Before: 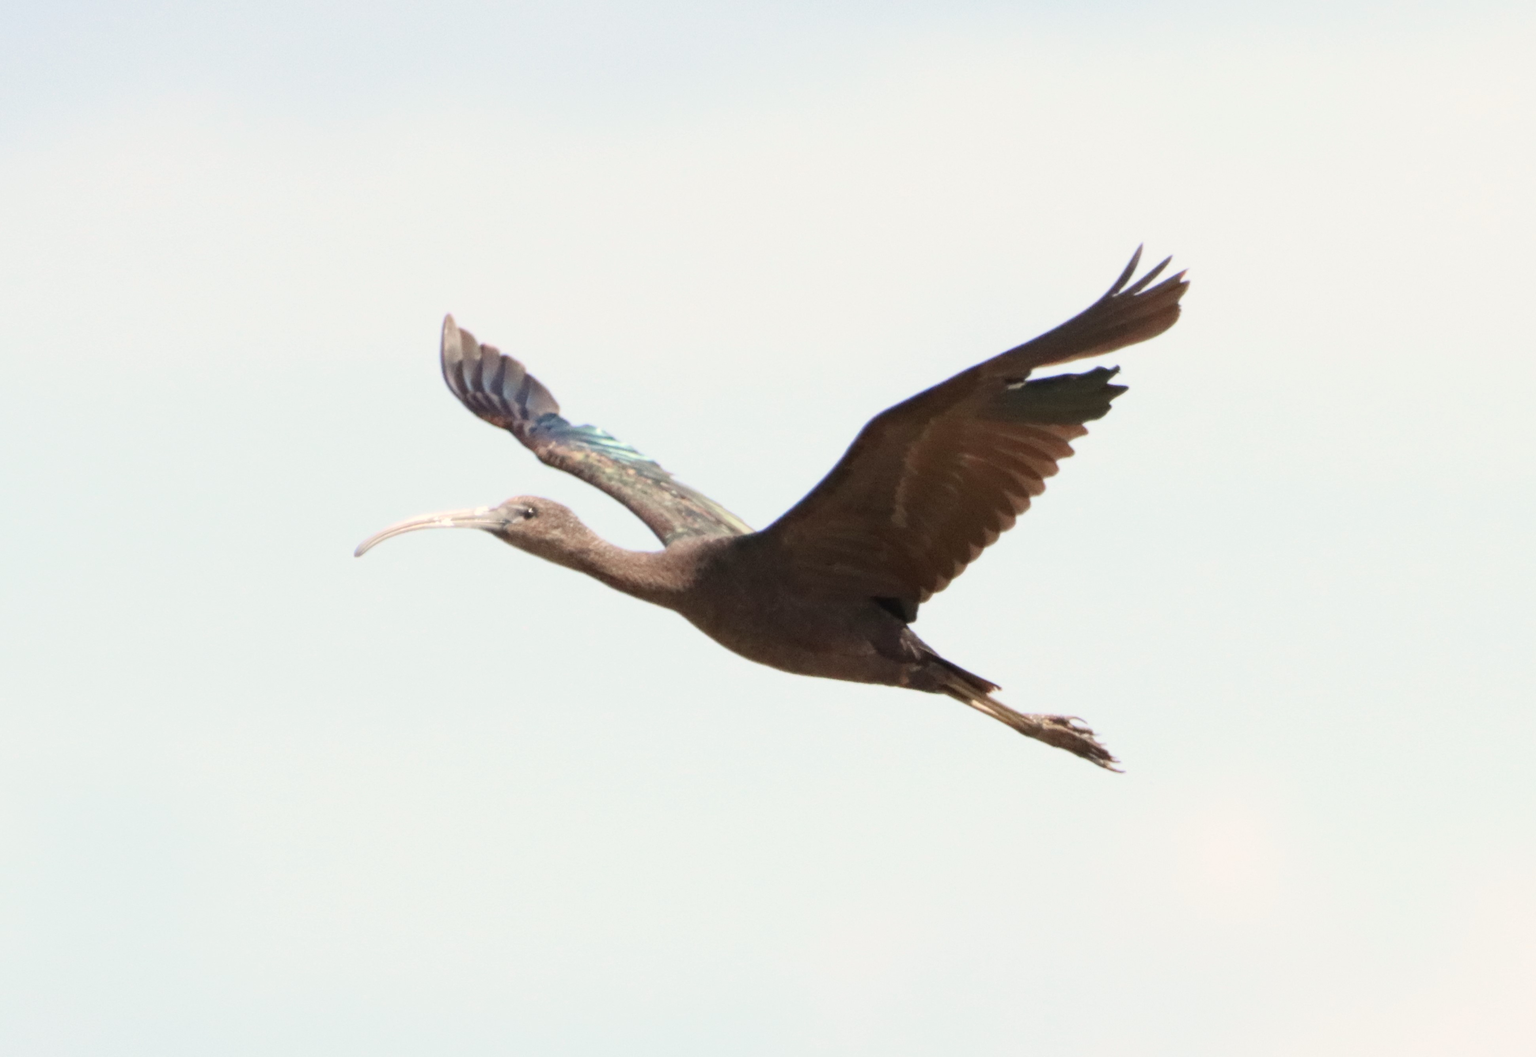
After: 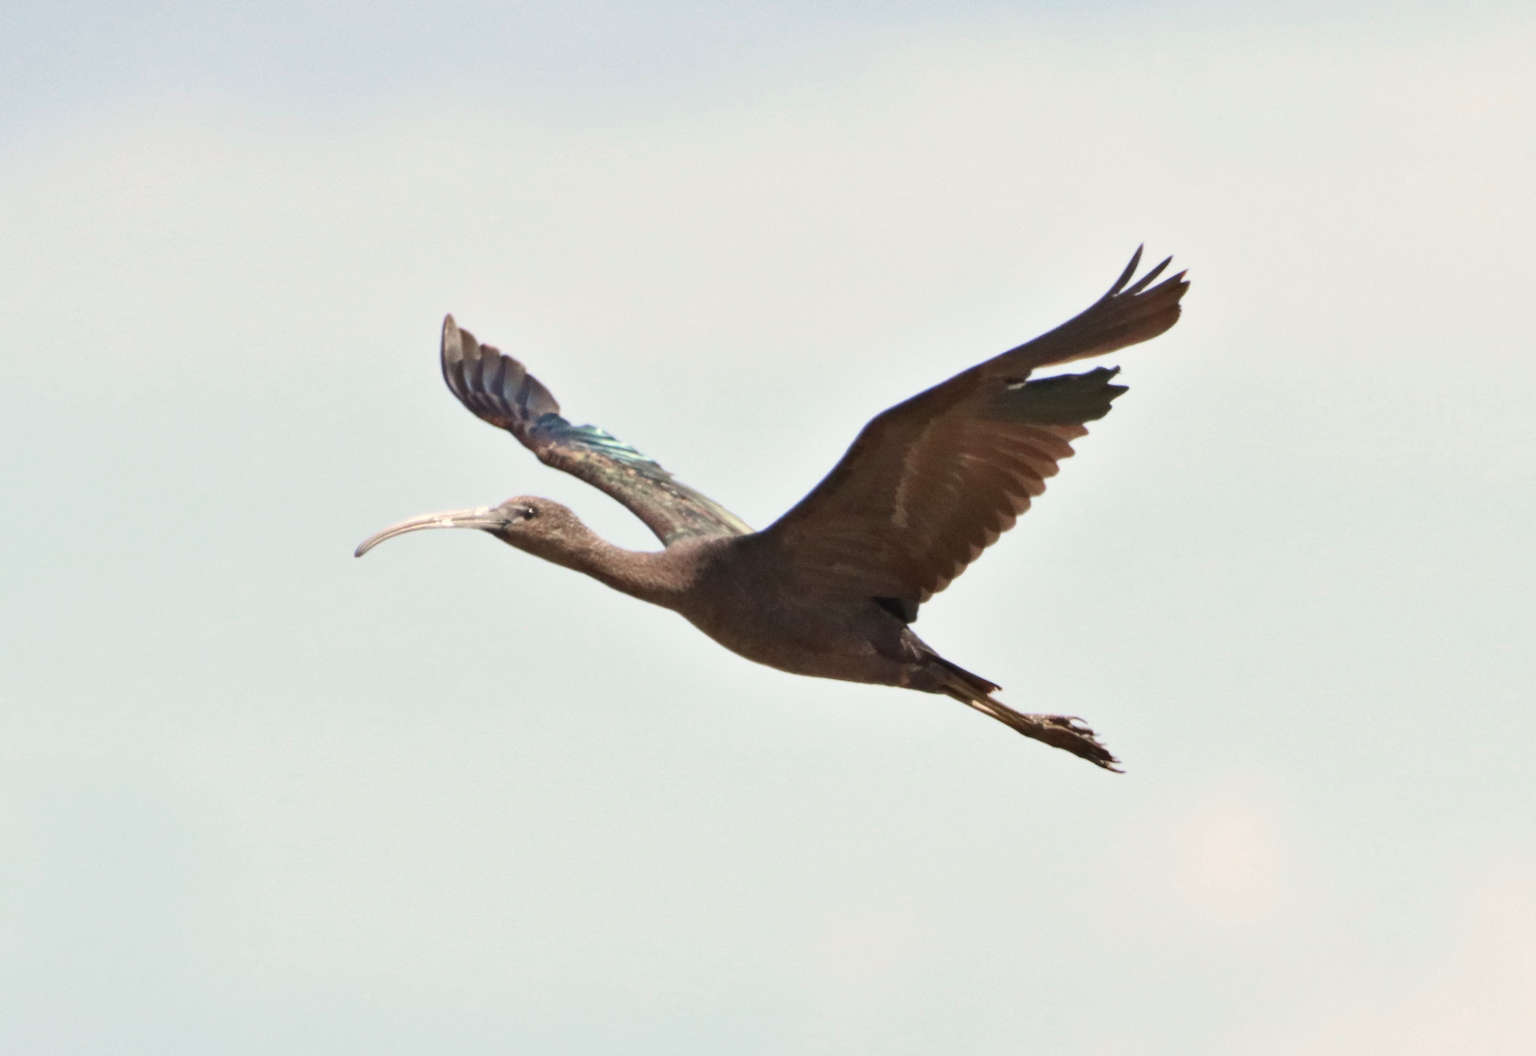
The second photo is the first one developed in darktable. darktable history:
shadows and highlights: highlights color adjustment 39.77%, soften with gaussian
